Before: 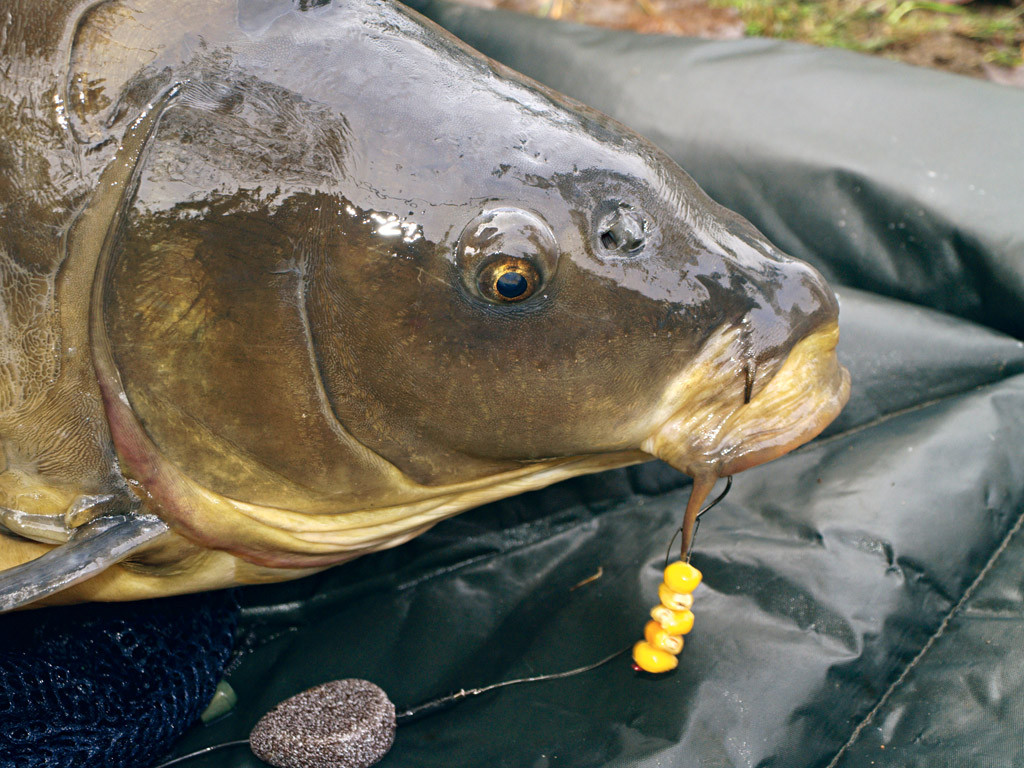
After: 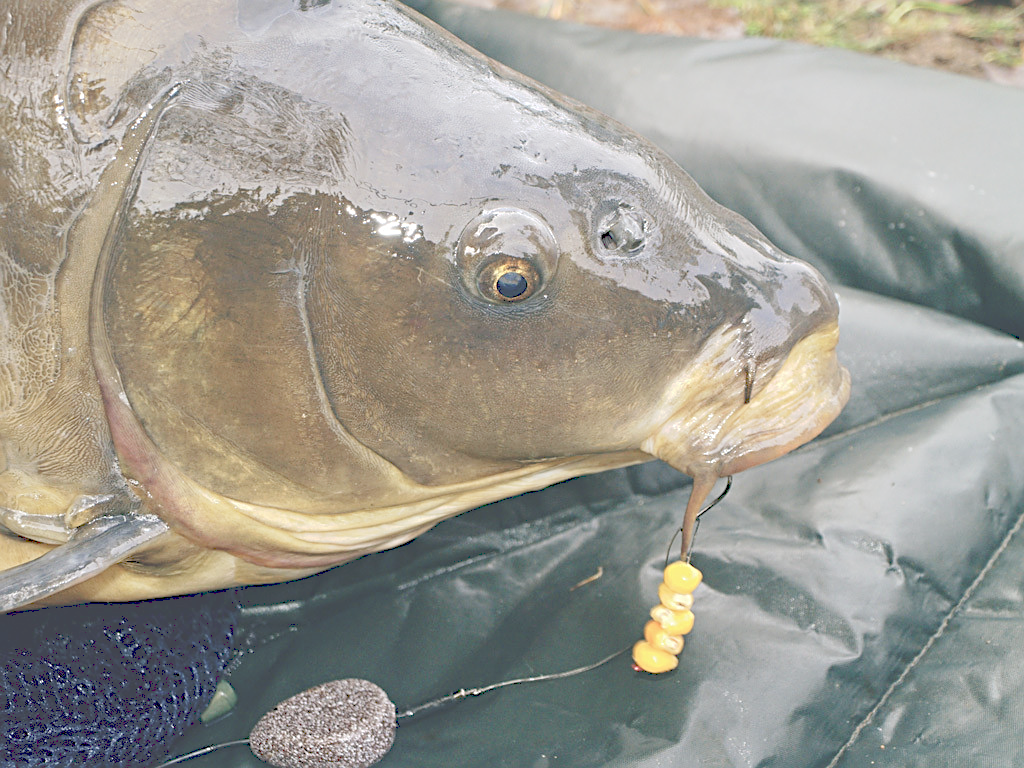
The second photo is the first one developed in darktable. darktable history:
tone curve: curves: ch0 [(0, 0) (0.003, 0.275) (0.011, 0.288) (0.025, 0.309) (0.044, 0.326) (0.069, 0.346) (0.1, 0.37) (0.136, 0.396) (0.177, 0.432) (0.224, 0.473) (0.277, 0.516) (0.335, 0.566) (0.399, 0.611) (0.468, 0.661) (0.543, 0.711) (0.623, 0.761) (0.709, 0.817) (0.801, 0.867) (0.898, 0.911) (1, 1)], preserve colors none
sharpen: on, module defaults
